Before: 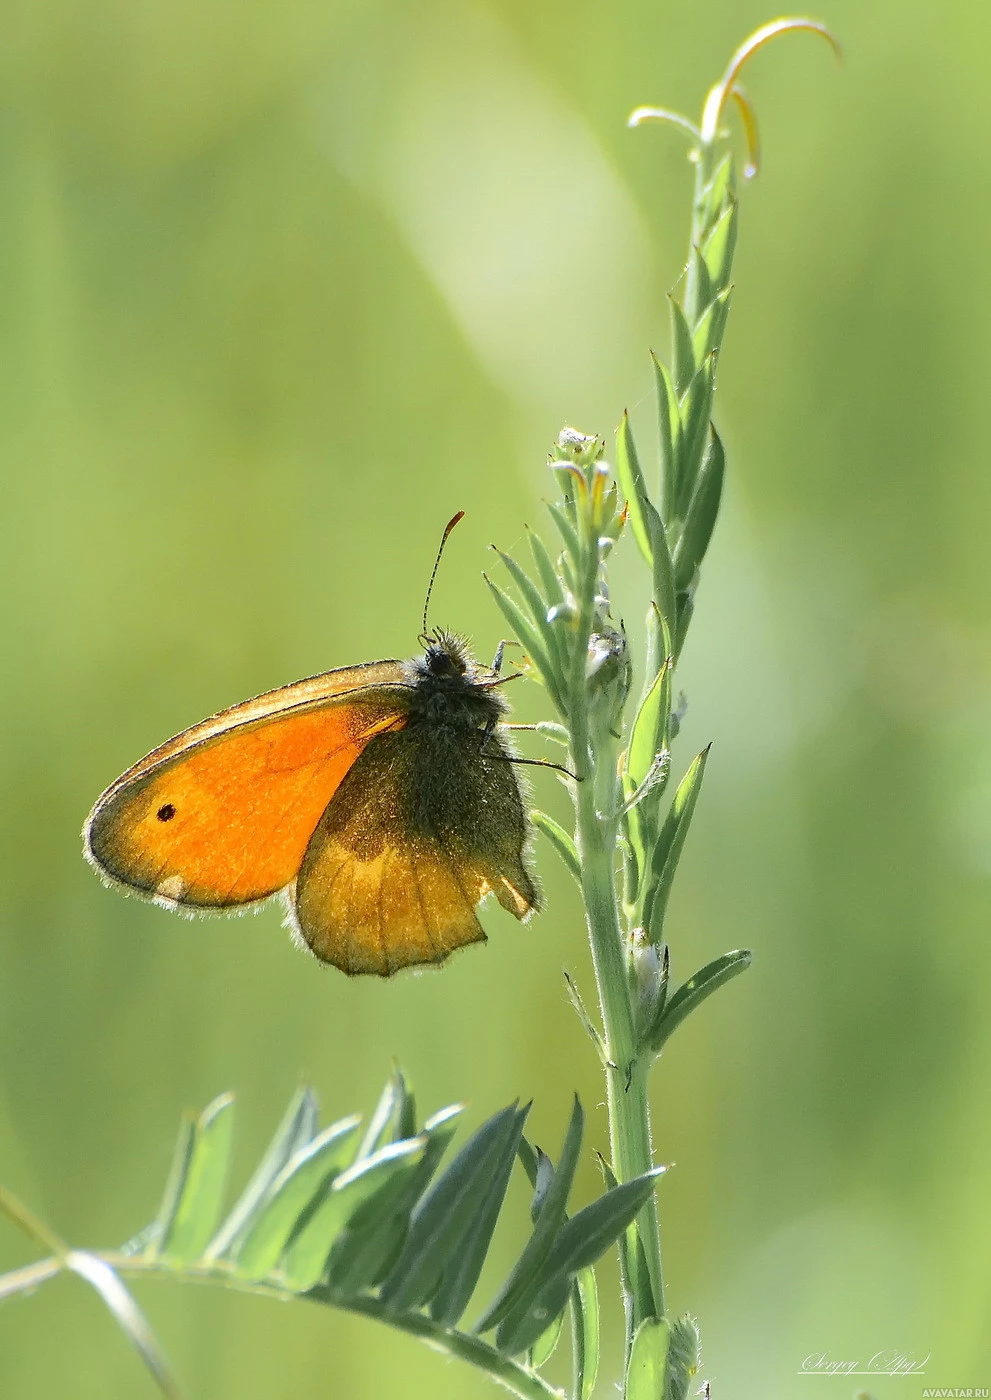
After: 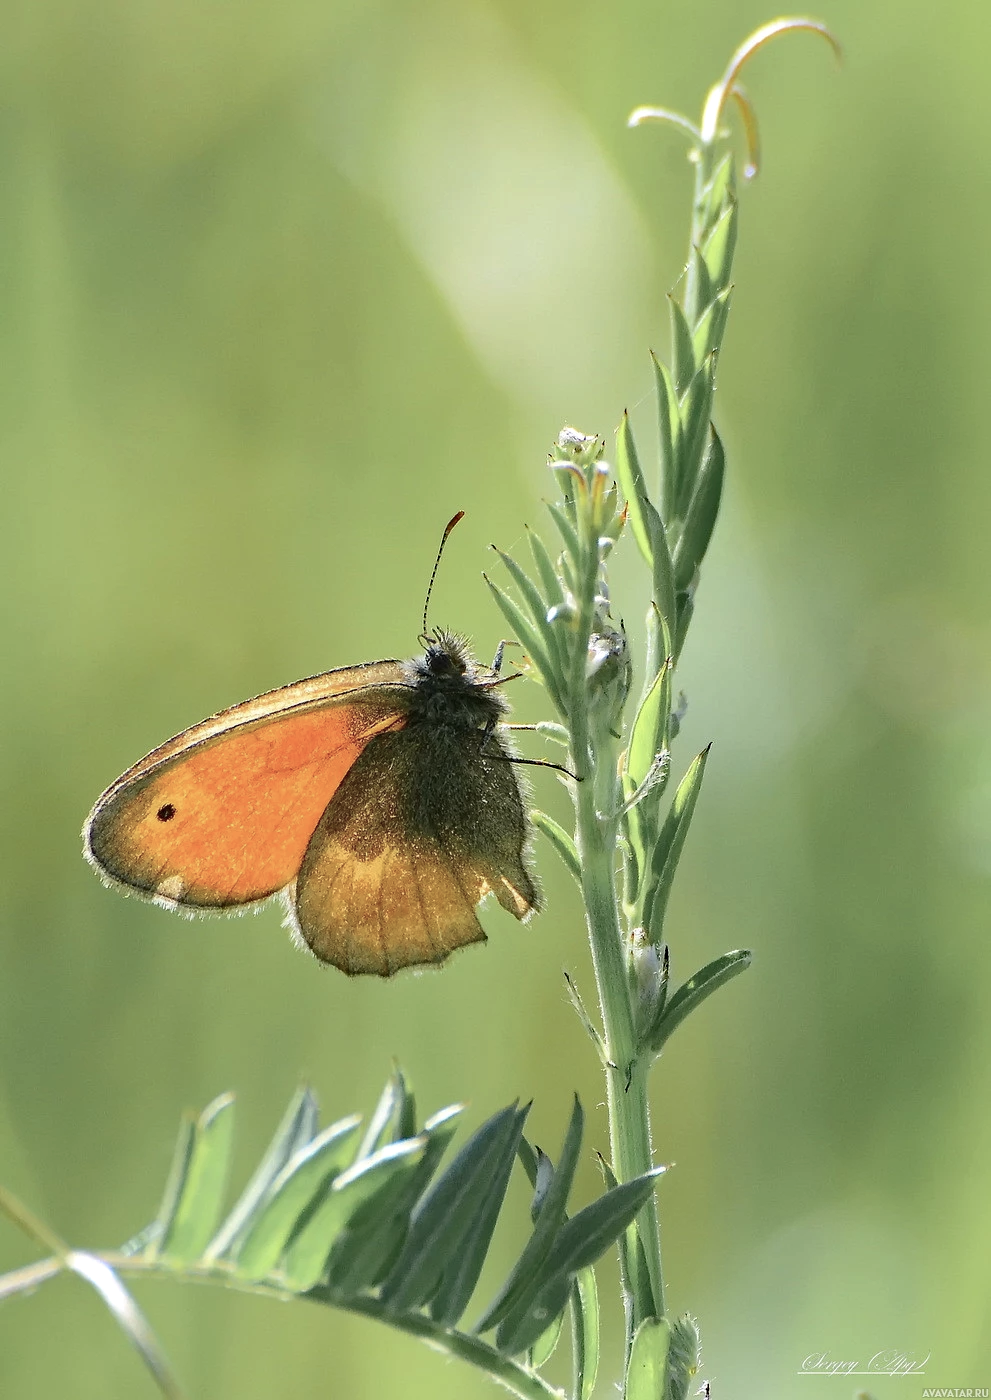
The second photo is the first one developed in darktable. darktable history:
haze removal: strength 0.29, distance 0.25, compatibility mode true, adaptive false
color balance: input saturation 80.07%
